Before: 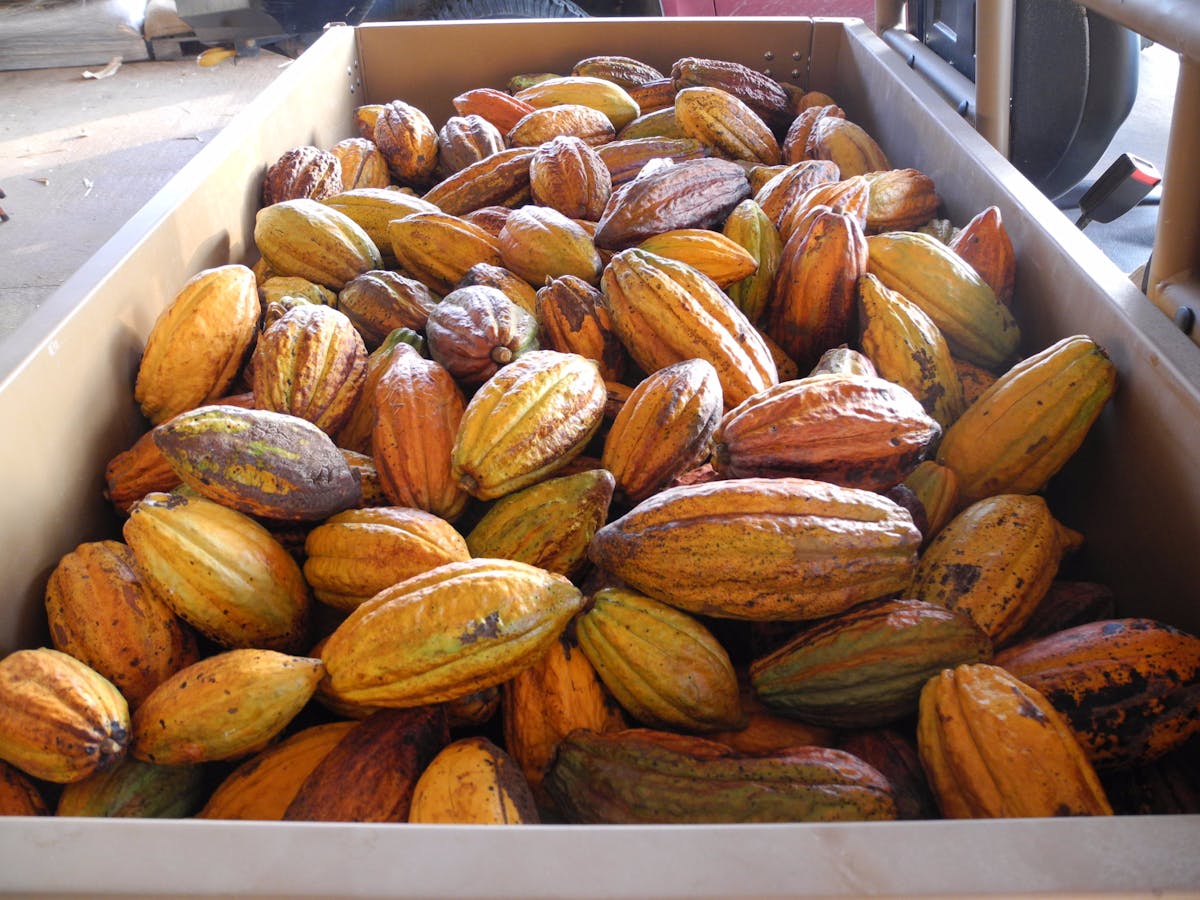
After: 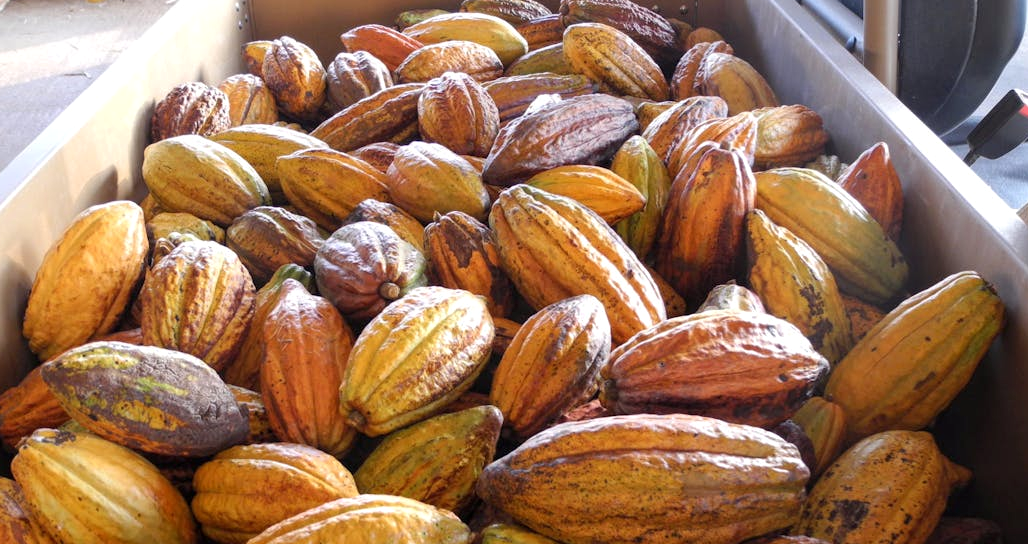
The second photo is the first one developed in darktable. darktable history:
crop and rotate: left 9.345%, top 7.22%, right 4.982%, bottom 32.331%
local contrast: highlights 100%, shadows 100%, detail 120%, midtone range 0.2
